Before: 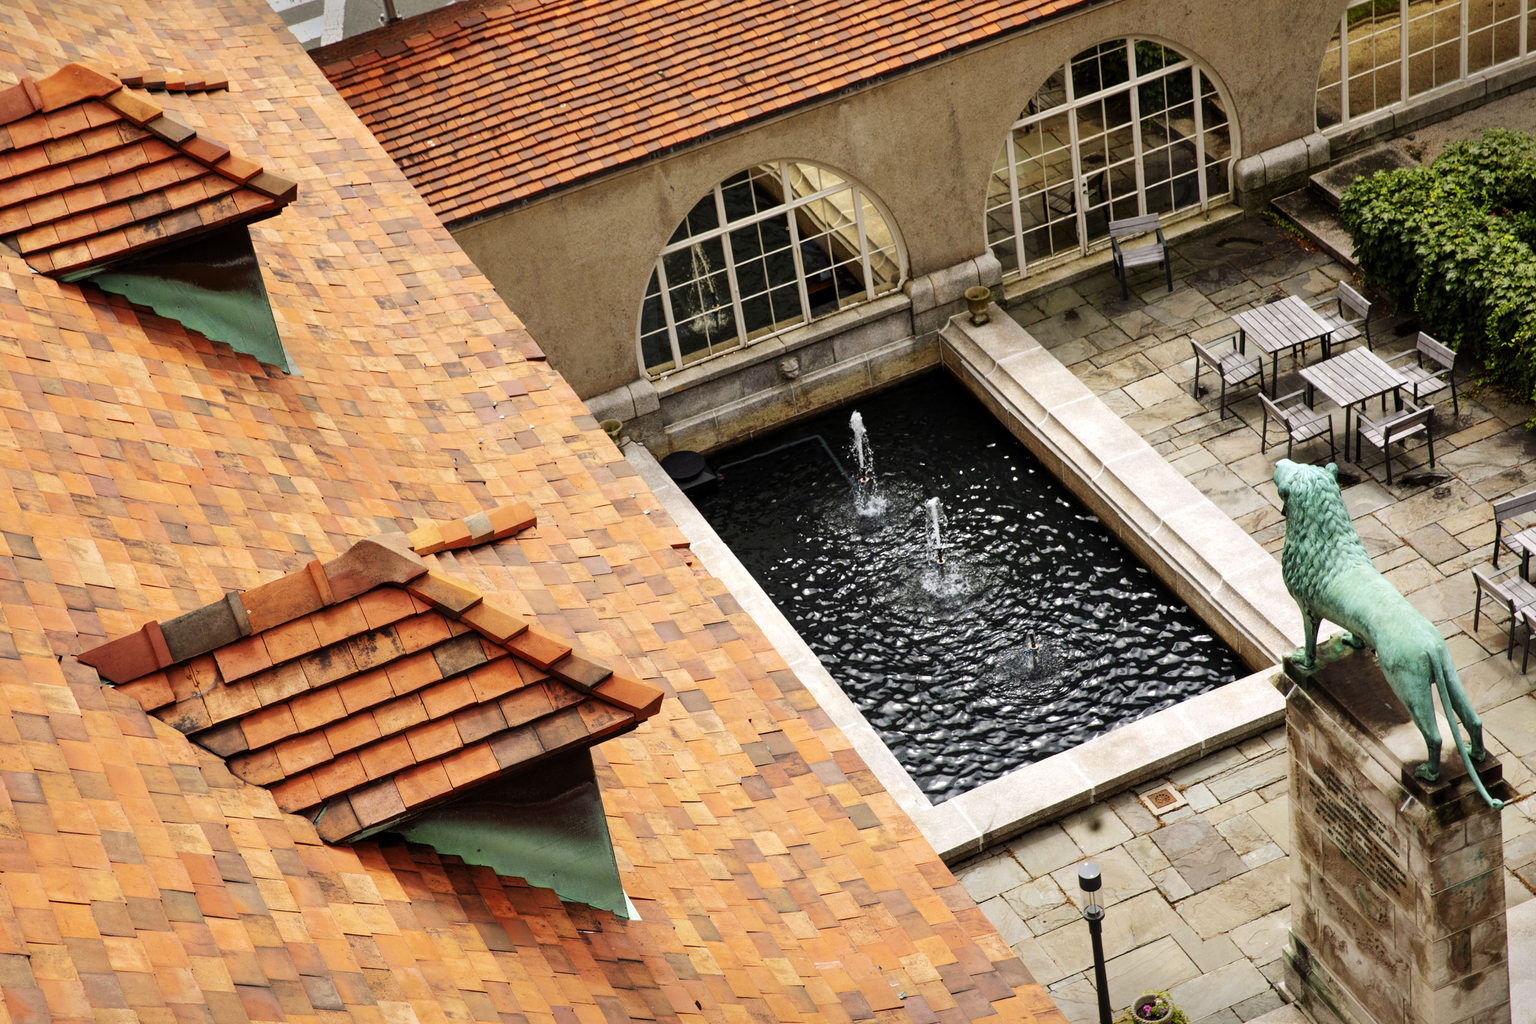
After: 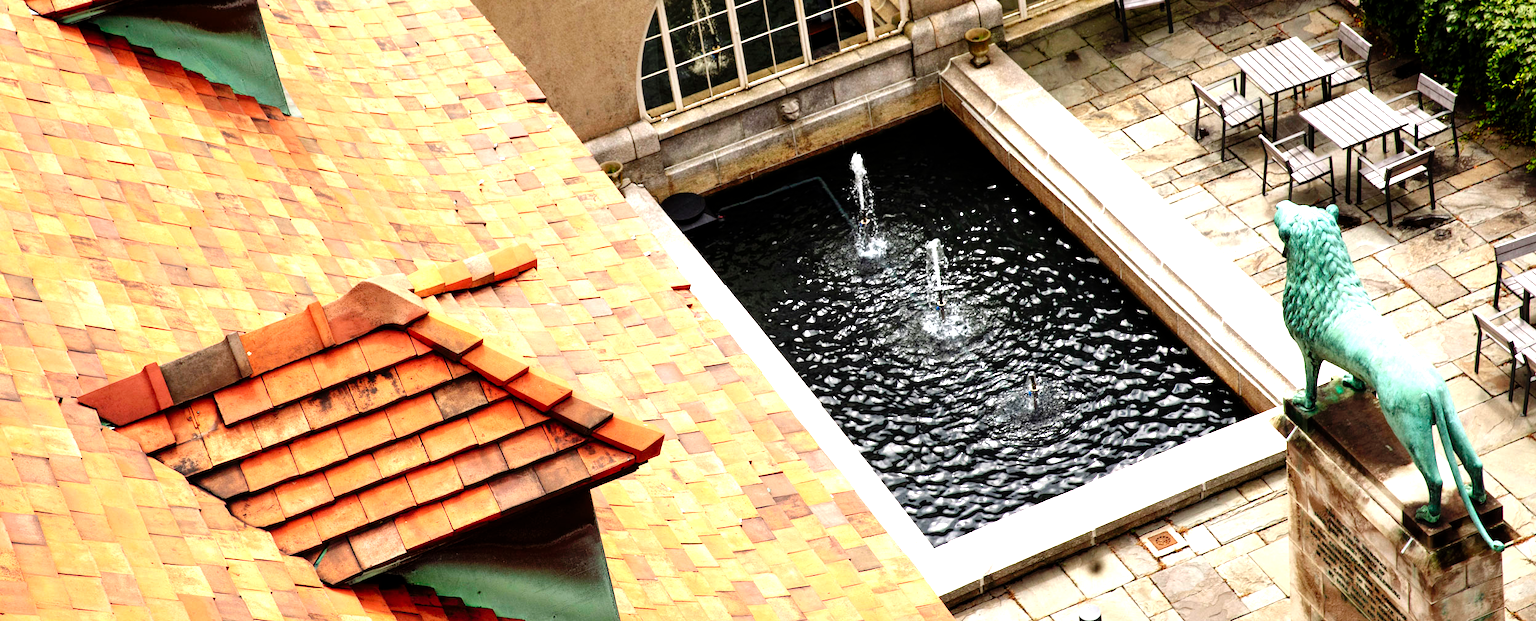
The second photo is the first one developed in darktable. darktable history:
tone equalizer: -8 EV -1.08 EV, -7 EV -1.01 EV, -6 EV -0.867 EV, -5 EV -0.578 EV, -3 EV 0.578 EV, -2 EV 0.867 EV, -1 EV 1.01 EV, +0 EV 1.08 EV, edges refinement/feathering 500, mask exposure compensation -1.57 EV, preserve details no
crop and rotate: top 25.357%, bottom 13.942%
tone curve: curves: ch0 [(0, 0) (0.004, 0.008) (0.077, 0.156) (0.169, 0.29) (0.774, 0.774) (1, 1)], color space Lab, linked channels, preserve colors none
